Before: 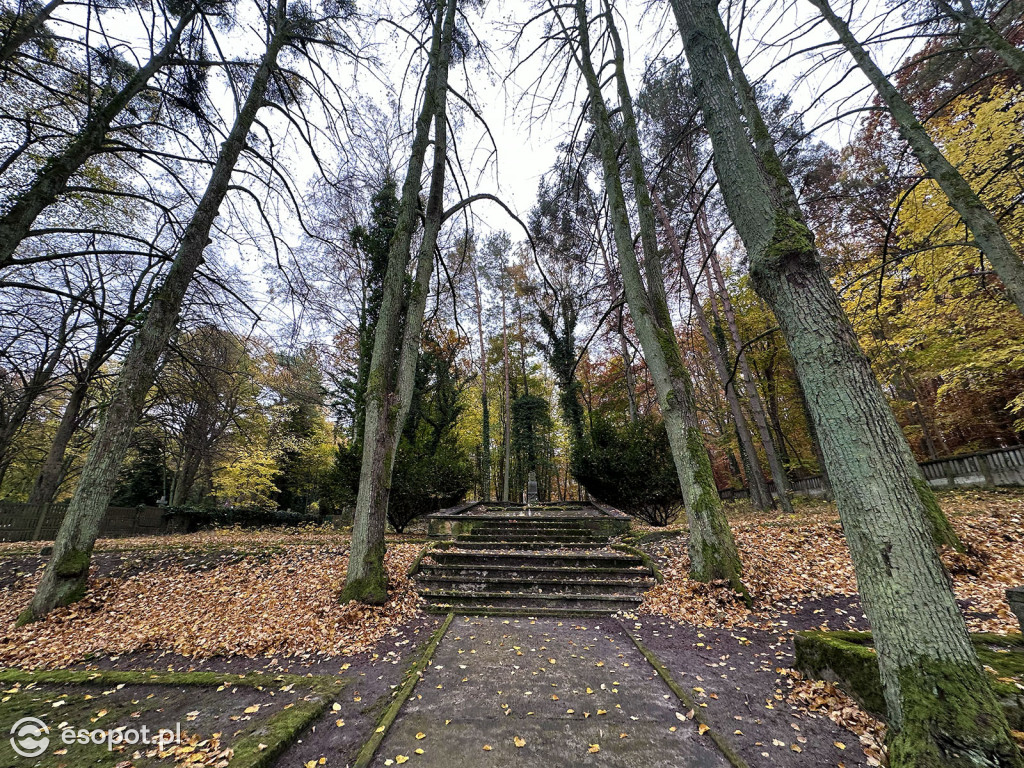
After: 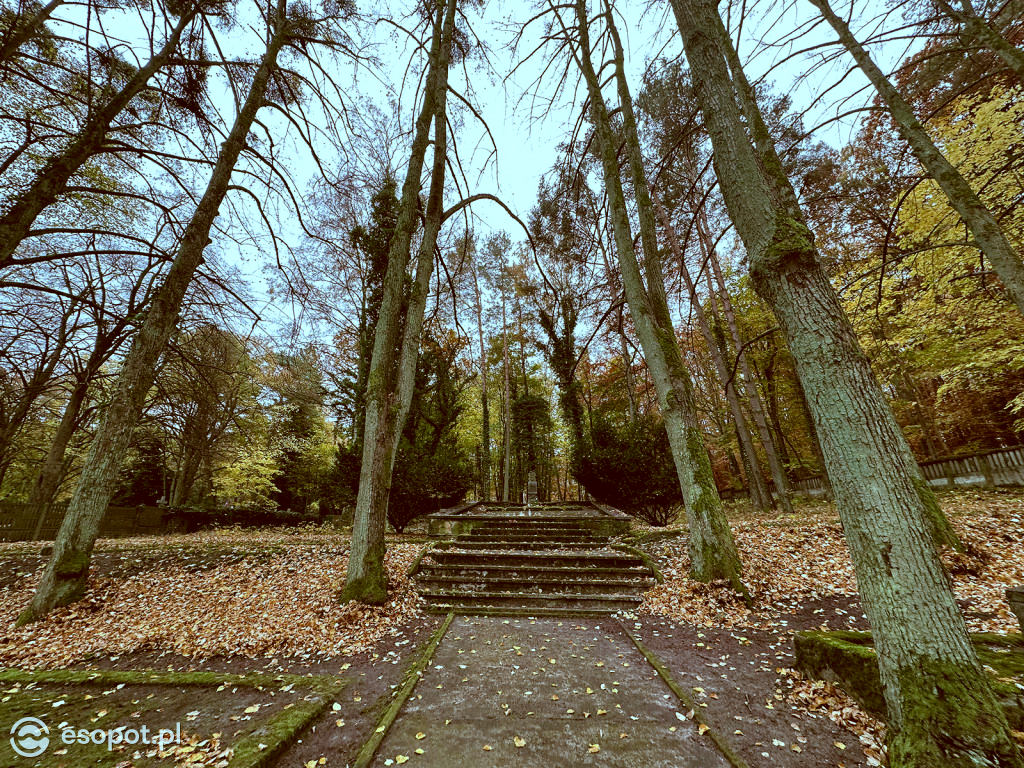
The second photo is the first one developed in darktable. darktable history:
color correction: highlights a* -14.39, highlights b* -16.66, shadows a* 10.54, shadows b* 29.98
